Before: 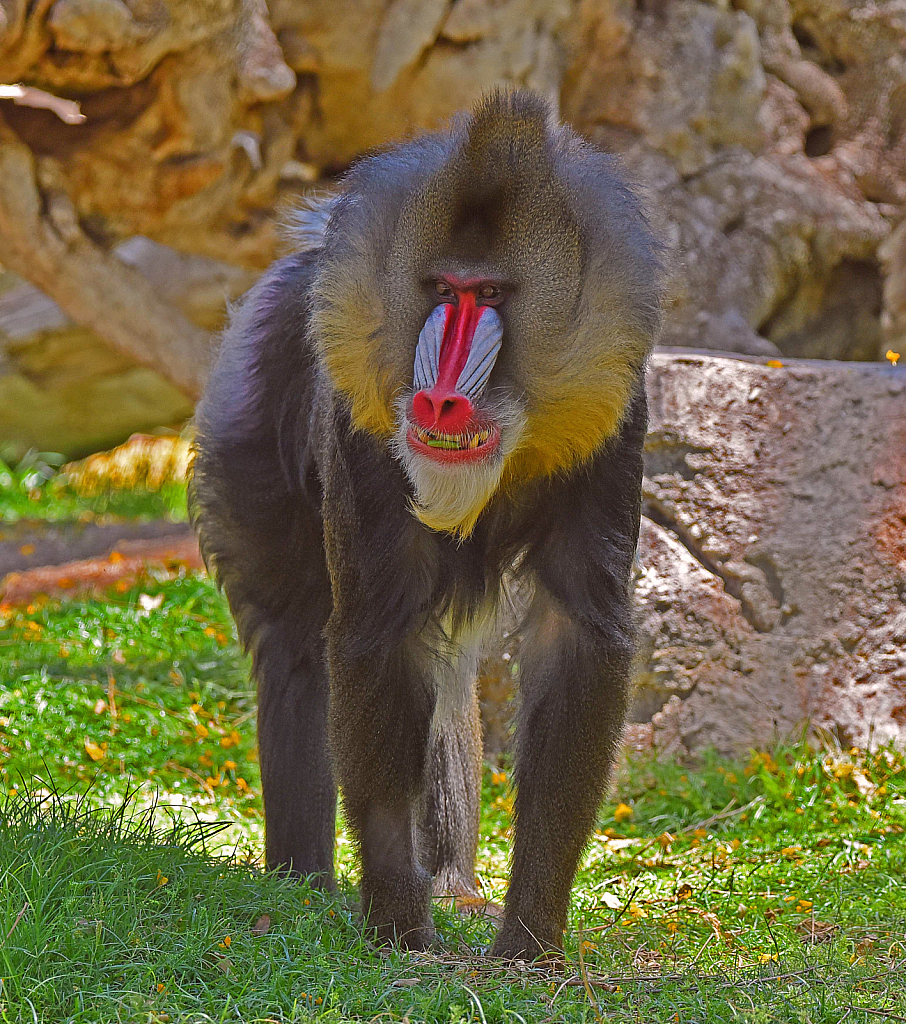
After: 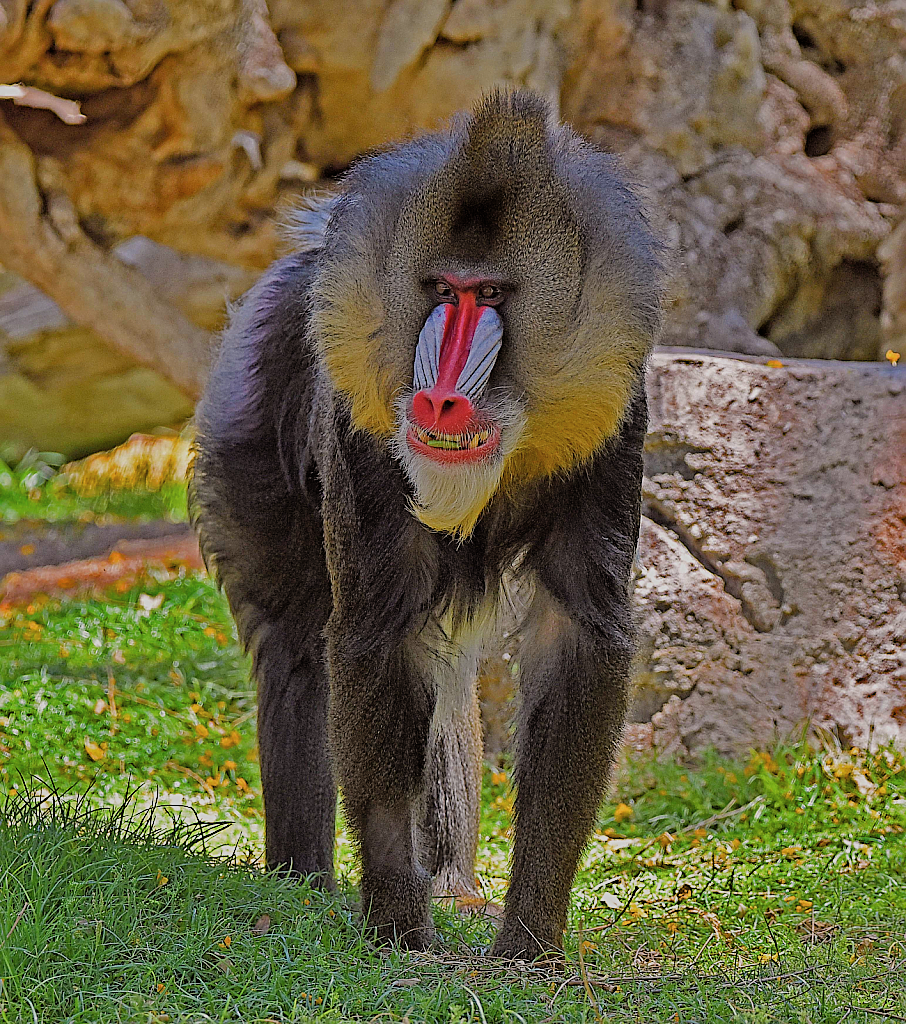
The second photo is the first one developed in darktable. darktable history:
sharpen: on, module defaults
filmic rgb: black relative exposure -4.83 EV, white relative exposure 4.02 EV, hardness 2.78, iterations of high-quality reconstruction 0
contrast brightness saturation: saturation -0.064
shadows and highlights: on, module defaults
haze removal: adaptive false
